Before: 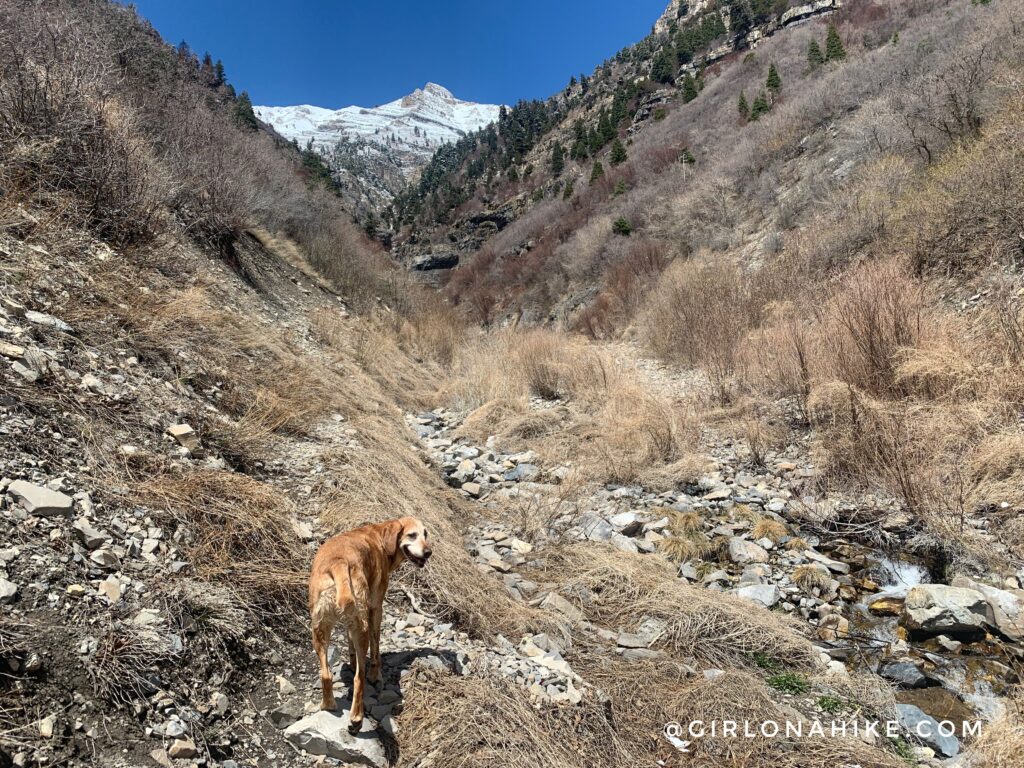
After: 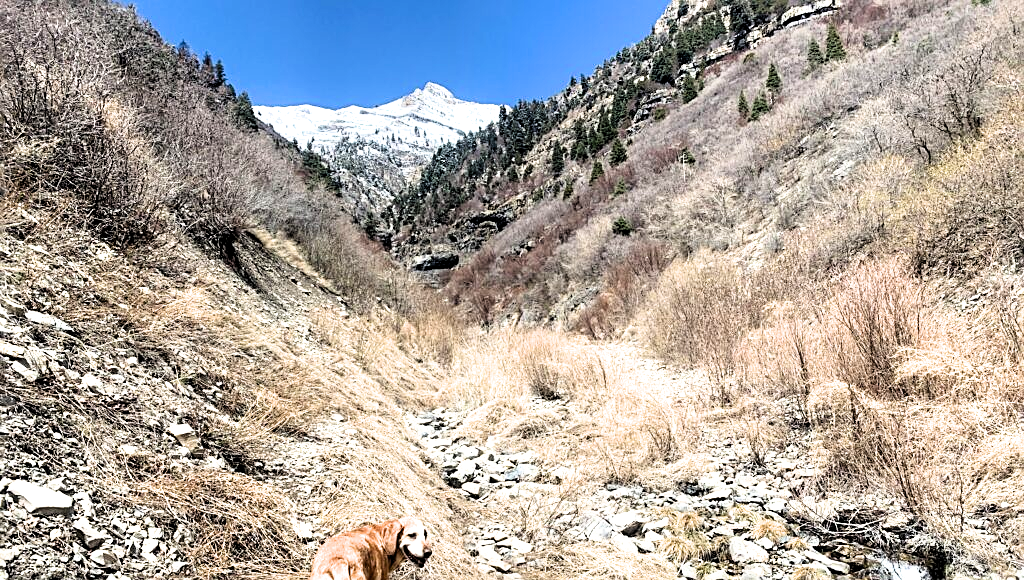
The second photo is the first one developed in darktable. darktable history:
filmic rgb: middle gray luminance 9.01%, black relative exposure -6.23 EV, white relative exposure 2.71 EV, target black luminance 0%, hardness 4.74, latitude 73.56%, contrast 1.335, shadows ↔ highlights balance 9.59%, iterations of high-quality reconstruction 0
crop: bottom 24.449%
sharpen: on, module defaults
exposure: black level correction 0.001, exposure 1 EV, compensate highlight preservation false
